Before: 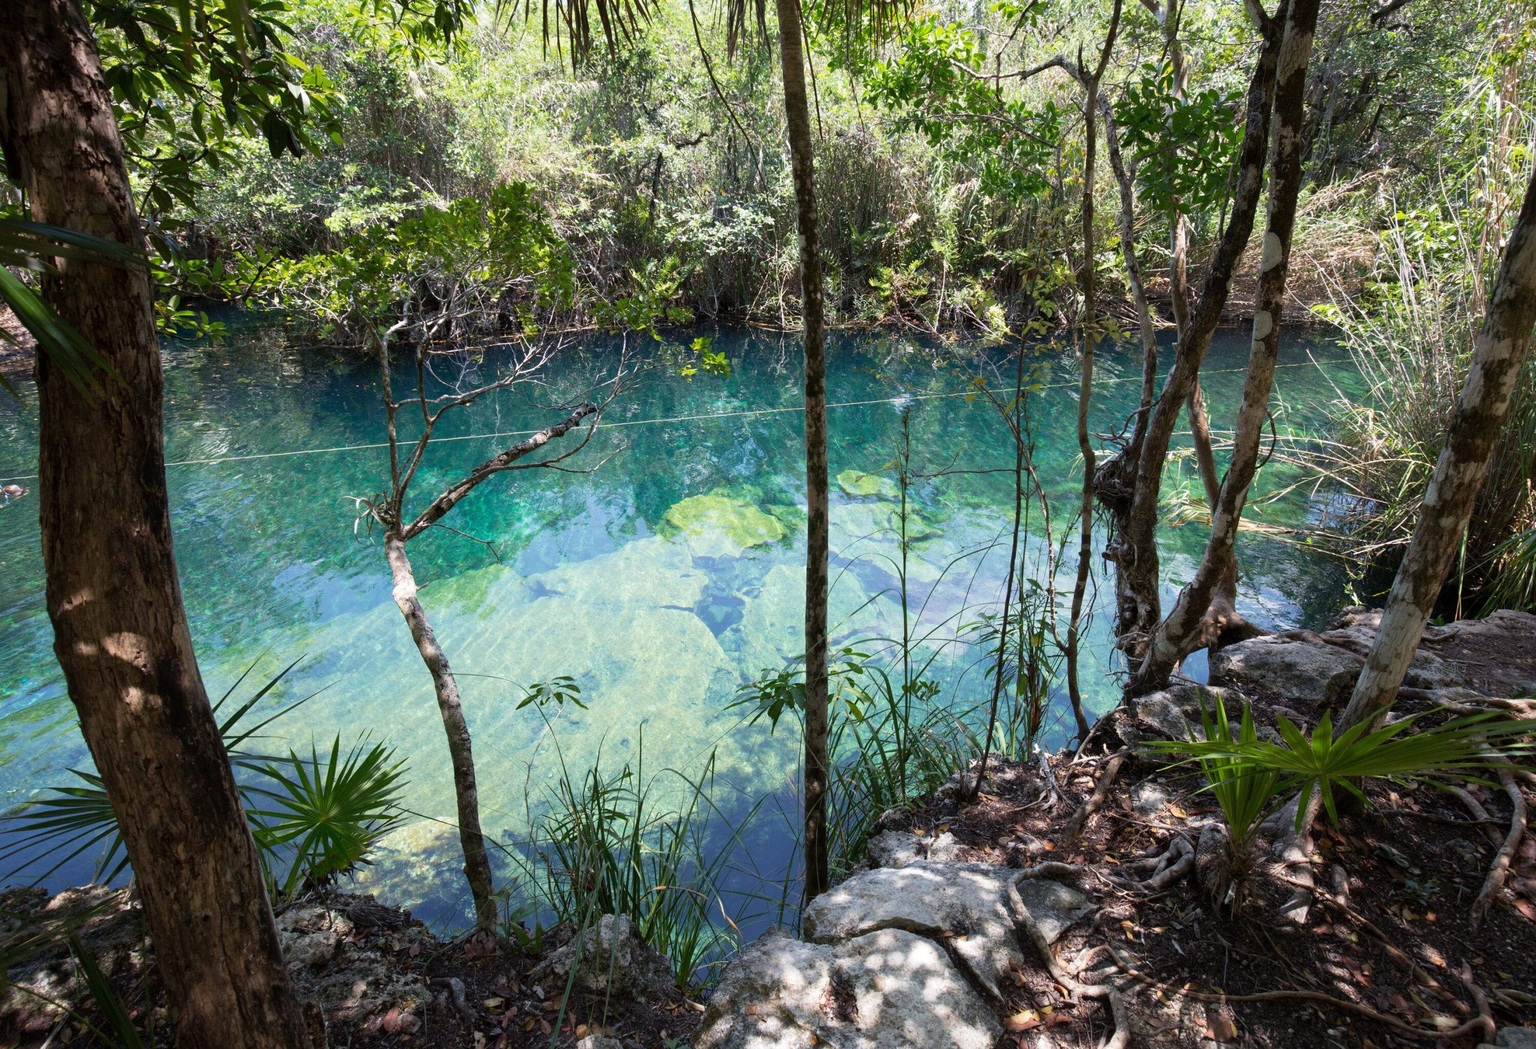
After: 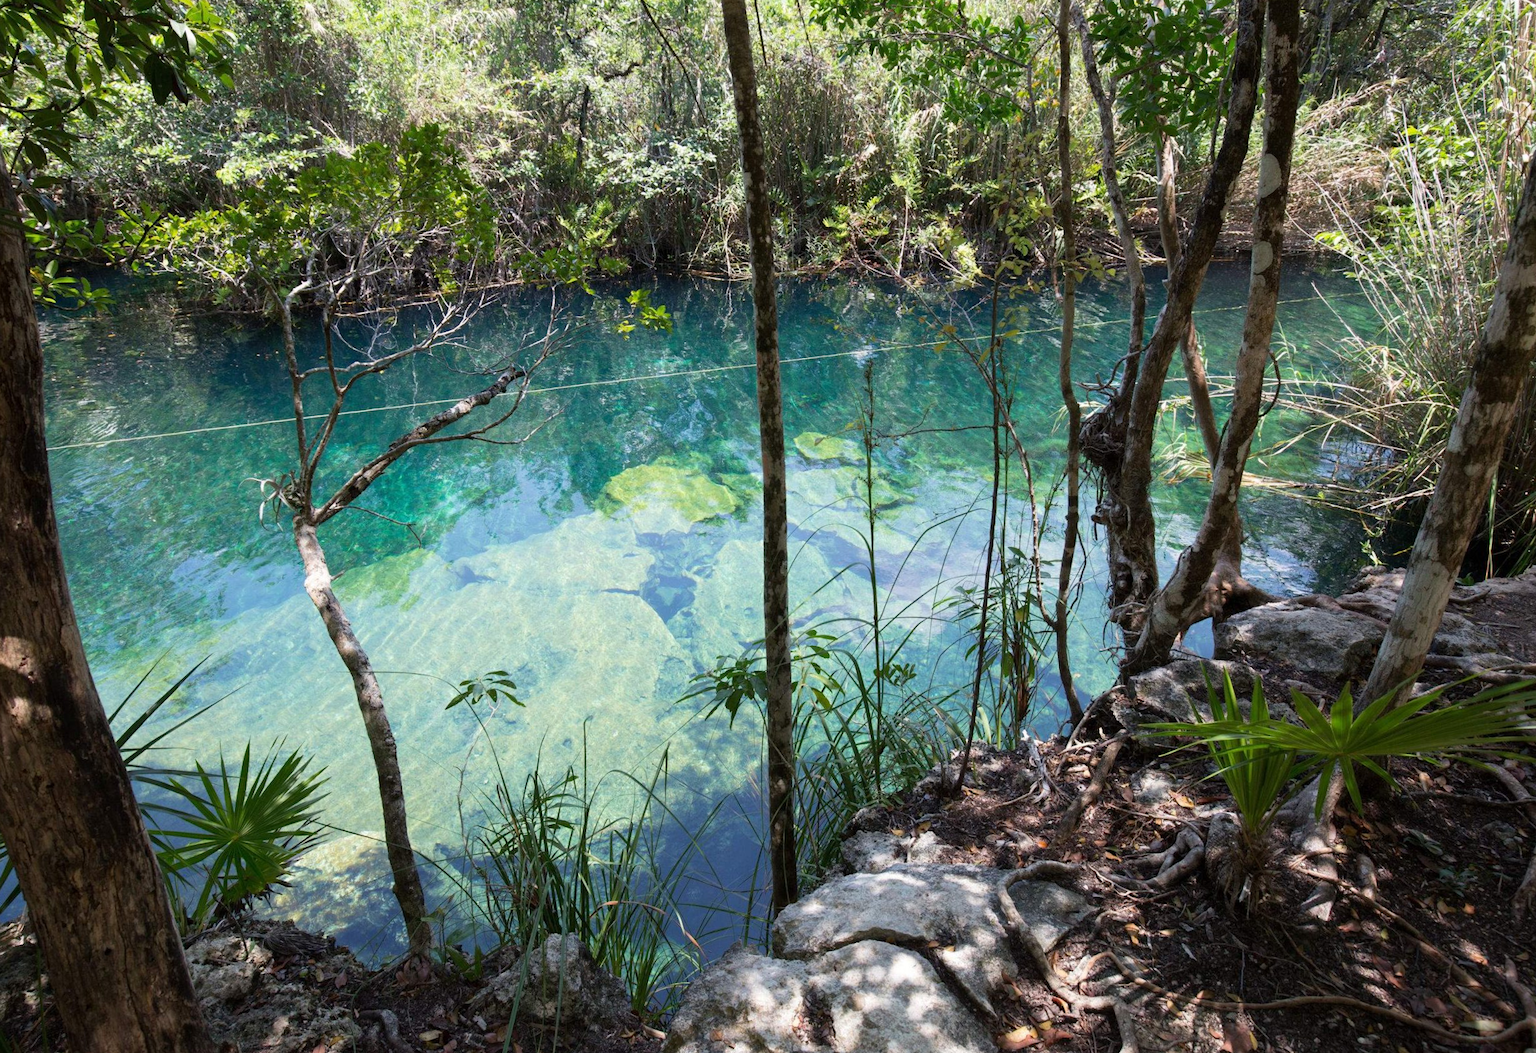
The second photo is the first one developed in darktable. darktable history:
crop and rotate: angle 1.73°, left 6.088%, top 5.703%
